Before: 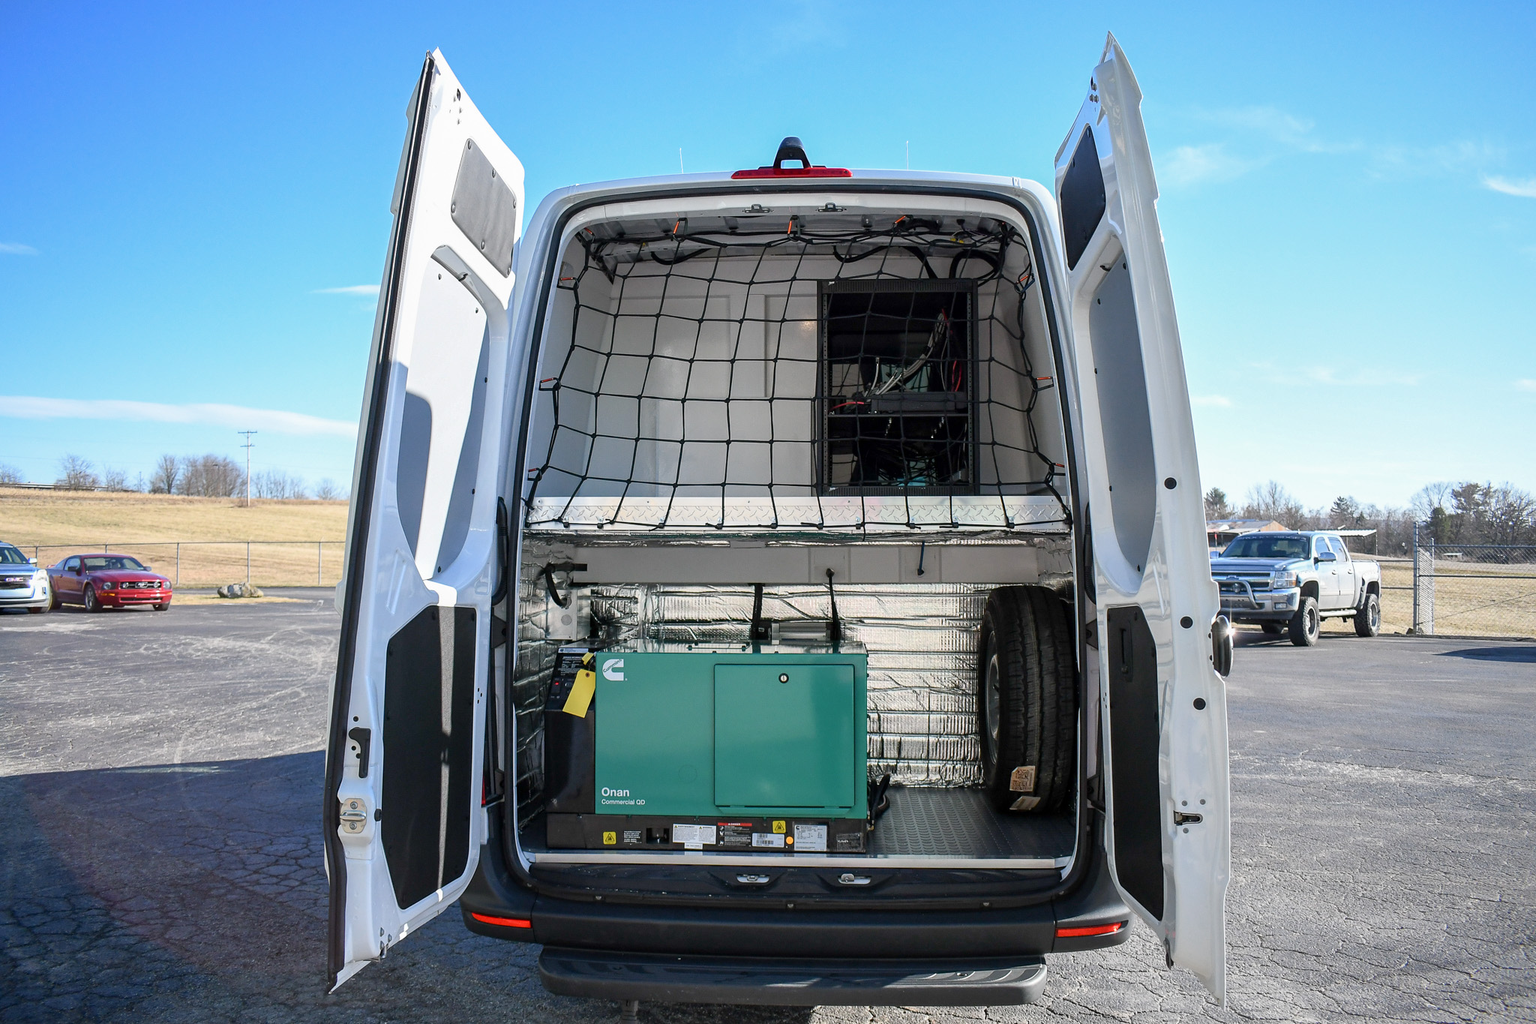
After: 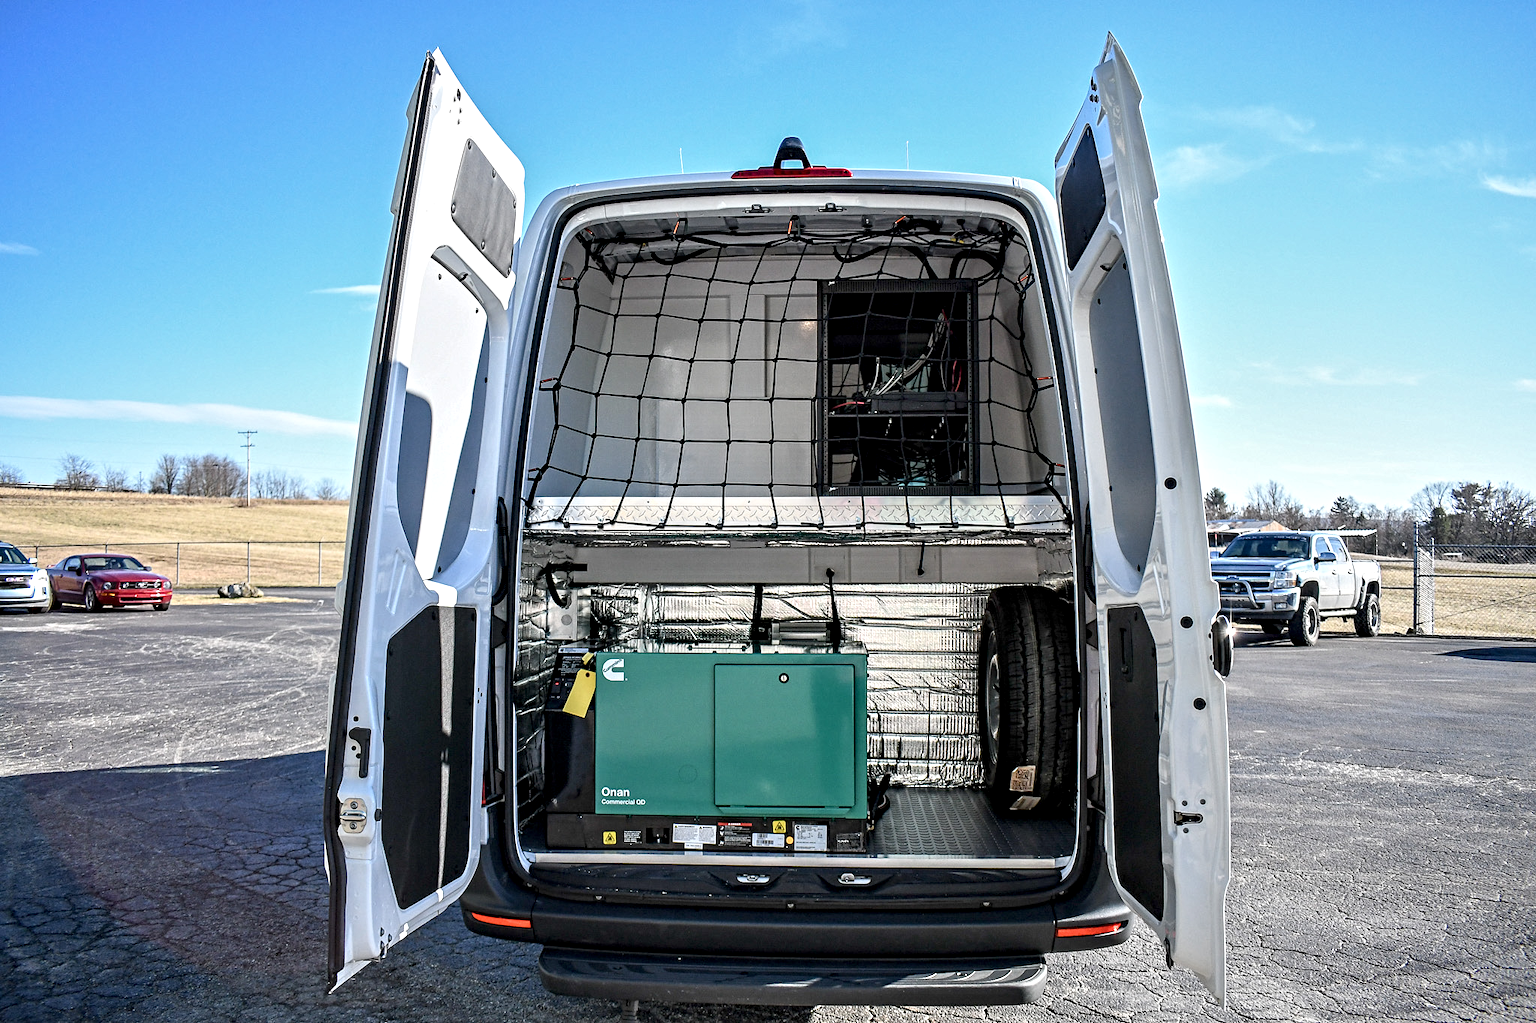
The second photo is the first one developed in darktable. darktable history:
contrast equalizer: octaves 7, y [[0.5, 0.542, 0.583, 0.625, 0.667, 0.708], [0.5 ×6], [0.5 ×6], [0 ×6], [0 ×6]]
